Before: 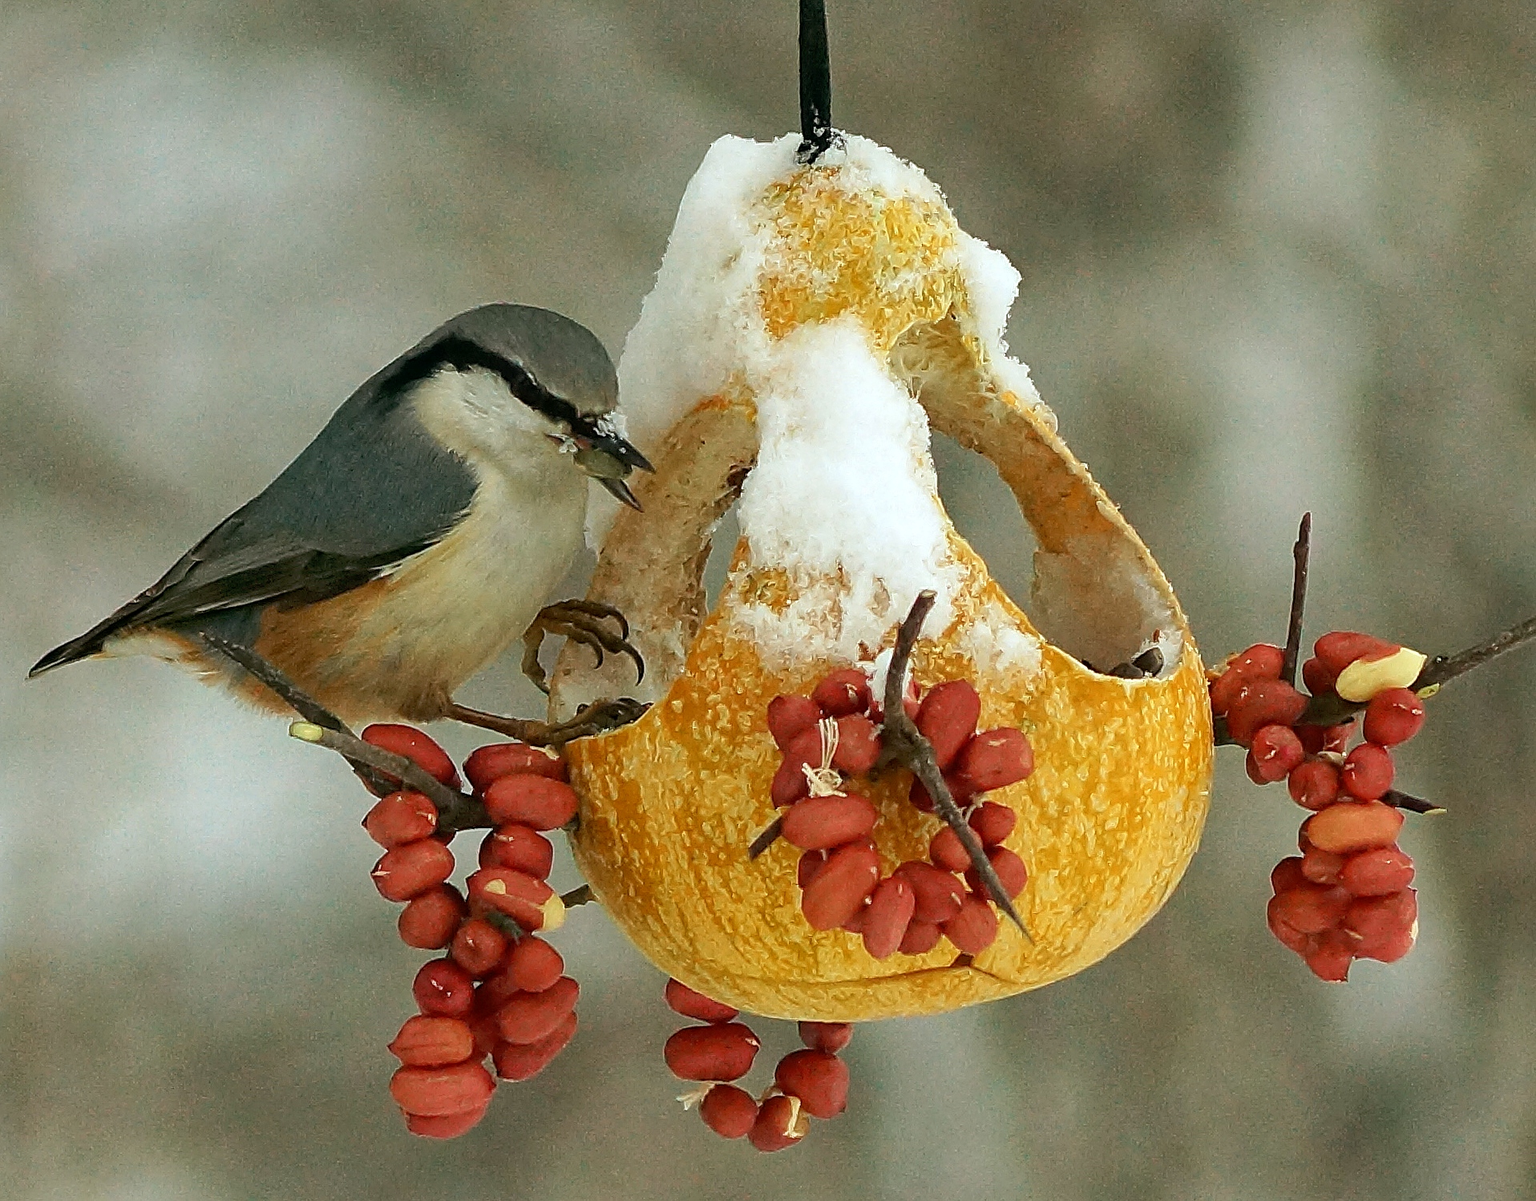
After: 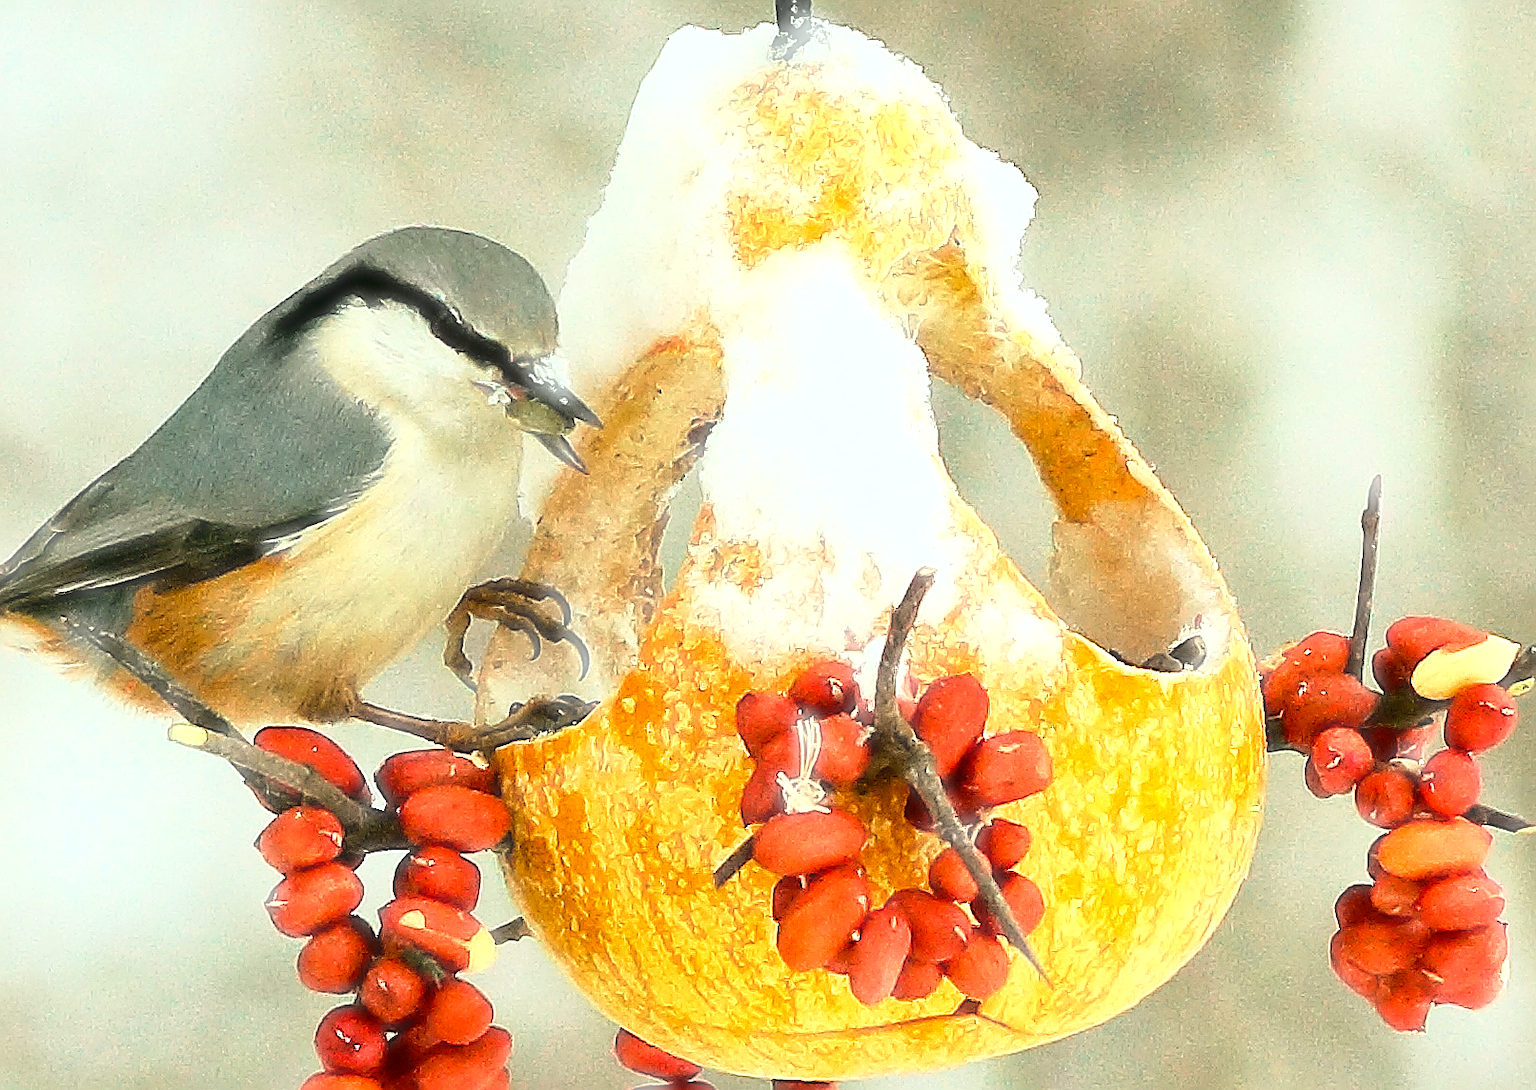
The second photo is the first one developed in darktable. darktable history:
crop and rotate: left 9.7%, top 9.414%, right 6.119%, bottom 14.169%
color balance rgb: power › chroma 0.659%, power › hue 60°, shadows fall-off 100.631%, linear chroma grading › shadows 31.983%, linear chroma grading › global chroma -2.508%, linear chroma grading › mid-tones 4.362%, perceptual saturation grading › global saturation 25.343%, mask middle-gray fulcrum 23.039%
exposure: exposure 0.3 EV, compensate highlight preservation false
local contrast: mode bilateral grid, contrast 10, coarseness 25, detail 115%, midtone range 0.2
haze removal: strength -0.897, distance 0.23, compatibility mode true, adaptive false
base curve: curves: ch0 [(0, 0) (0.028, 0.03) (0.121, 0.232) (0.46, 0.748) (0.859, 0.968) (1, 1)], preserve colors average RGB
sharpen: amount 0.741
